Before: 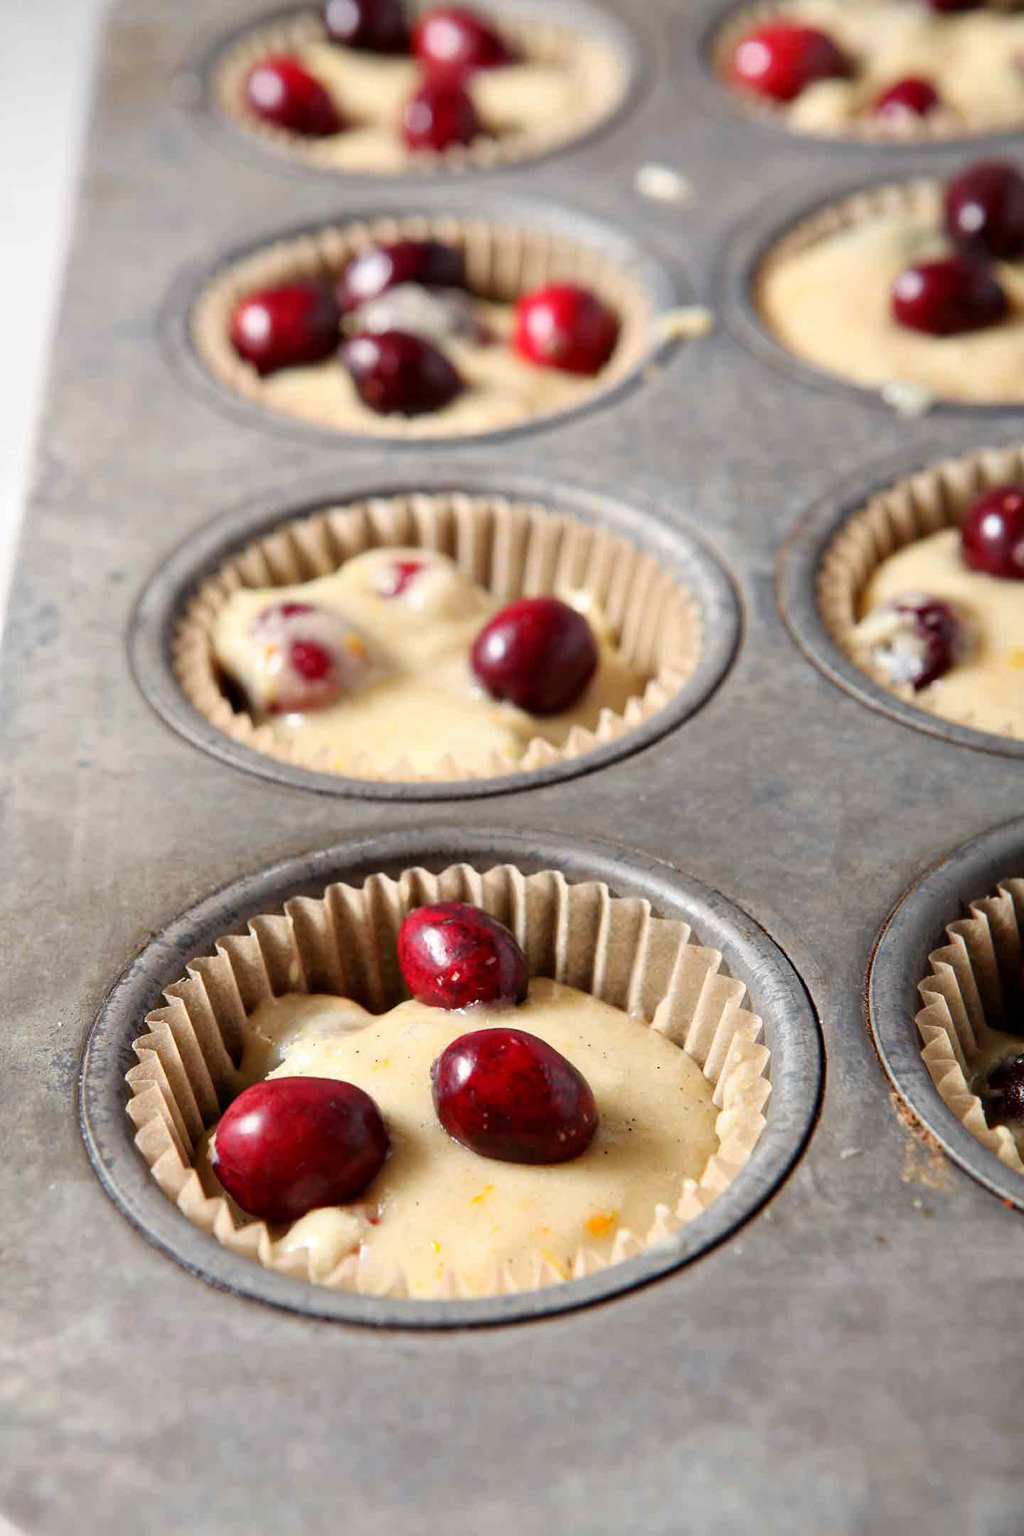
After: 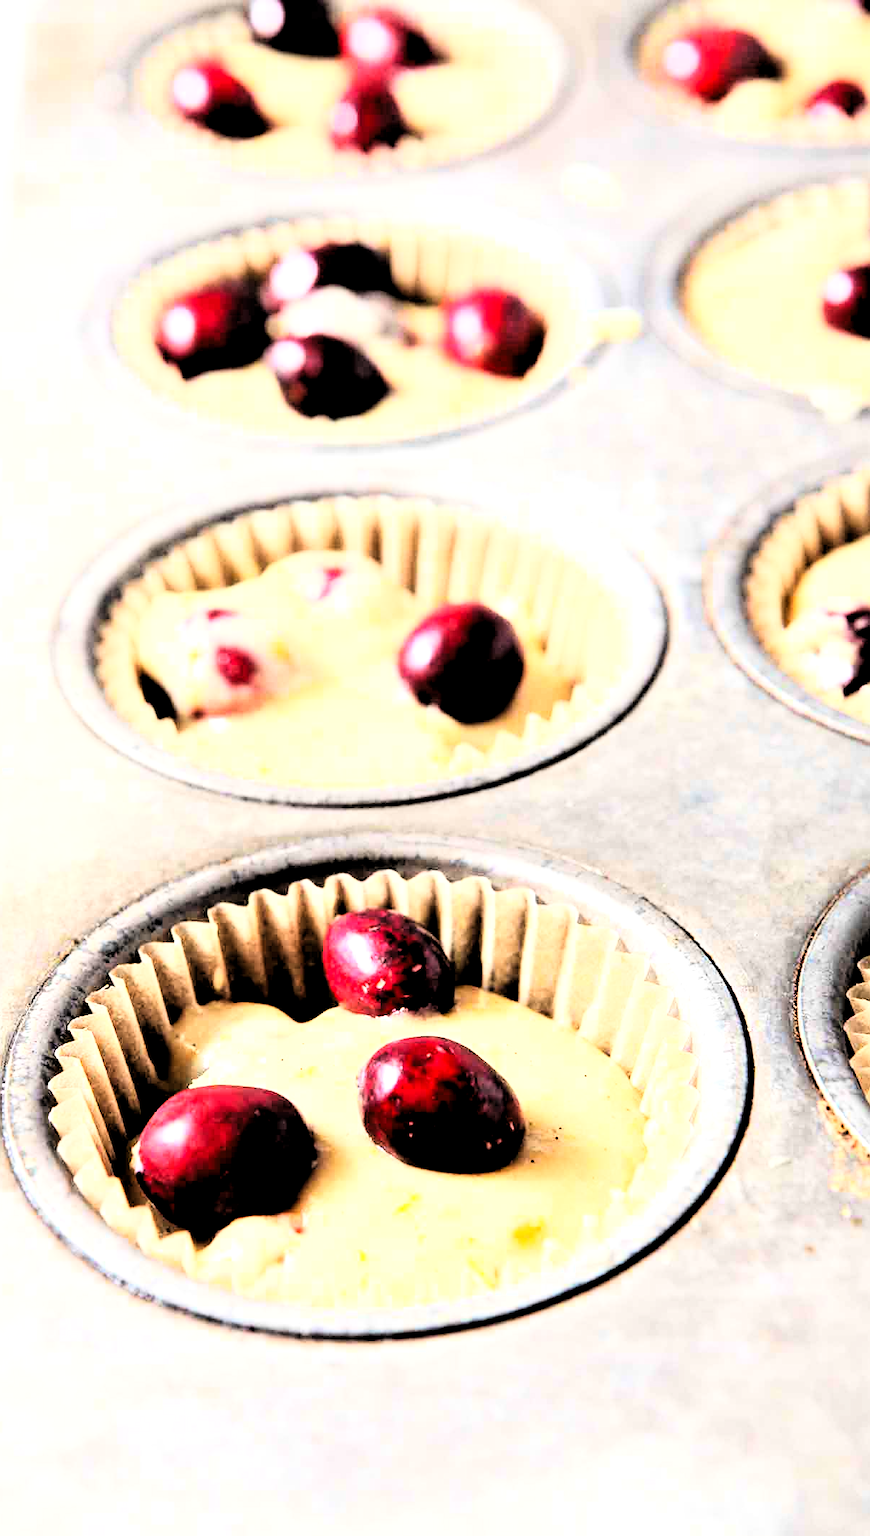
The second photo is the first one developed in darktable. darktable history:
crop: left 7.598%, right 7.873%
rgb curve: curves: ch0 [(0, 0) (0.21, 0.15) (0.24, 0.21) (0.5, 0.75) (0.75, 0.96) (0.89, 0.99) (1, 1)]; ch1 [(0, 0.02) (0.21, 0.13) (0.25, 0.2) (0.5, 0.67) (0.75, 0.9) (0.89, 0.97) (1, 1)]; ch2 [(0, 0.02) (0.21, 0.13) (0.25, 0.2) (0.5, 0.67) (0.75, 0.9) (0.89, 0.97) (1, 1)], compensate middle gray true
tone curve: curves: ch0 [(0, 0) (0.004, 0.001) (0.133, 0.112) (0.325, 0.362) (0.832, 0.893) (1, 1)], color space Lab, linked channels, preserve colors none
rgb levels: levels [[0.01, 0.419, 0.839], [0, 0.5, 1], [0, 0.5, 1]]
